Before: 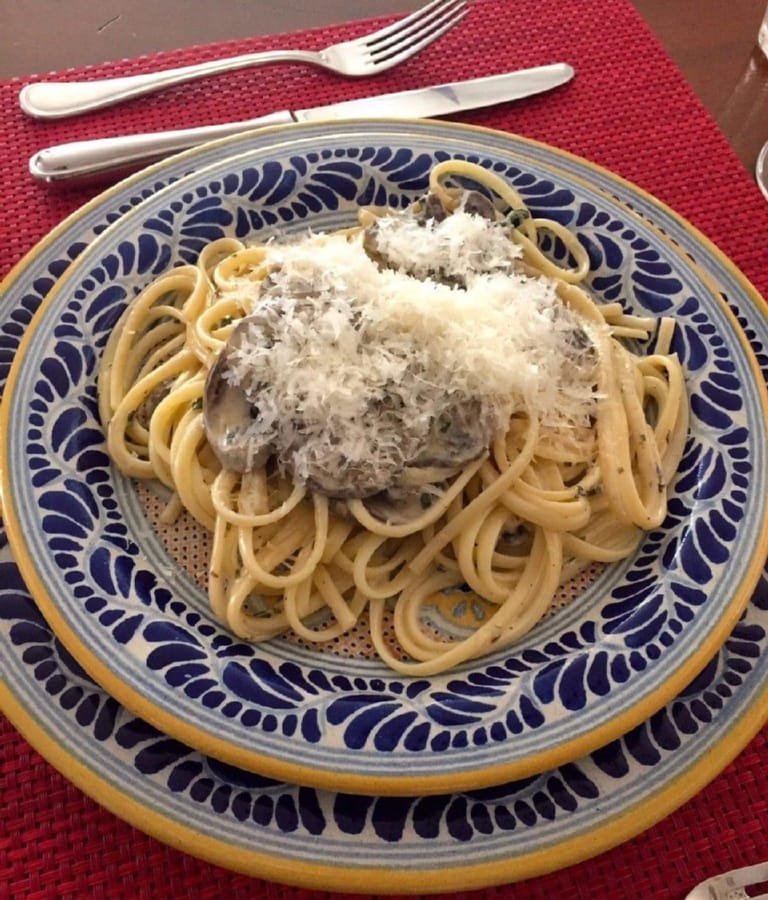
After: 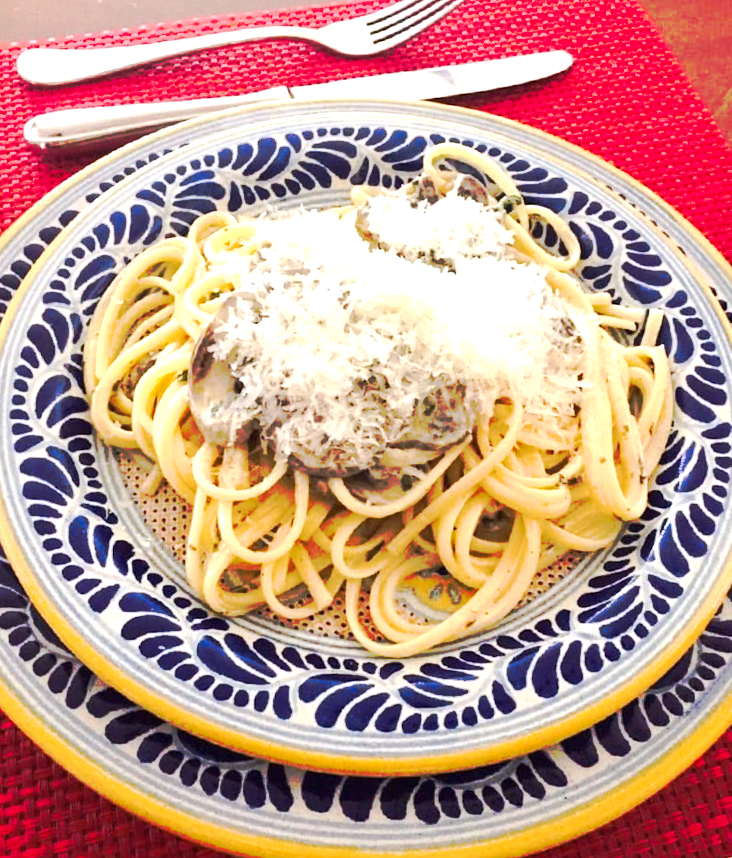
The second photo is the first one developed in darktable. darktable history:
tone curve: curves: ch0 [(0, 0) (0.003, 0.003) (0.011, 0.01) (0.025, 0.023) (0.044, 0.042) (0.069, 0.065) (0.1, 0.094) (0.136, 0.127) (0.177, 0.166) (0.224, 0.211) (0.277, 0.26) (0.335, 0.315) (0.399, 0.375) (0.468, 0.44) (0.543, 0.658) (0.623, 0.718) (0.709, 0.782) (0.801, 0.851) (0.898, 0.923) (1, 1)], preserve colors none
exposure: black level correction 0, exposure 1.2 EV, compensate exposure bias true, compensate highlight preservation false
crop and rotate: angle -2.38°
